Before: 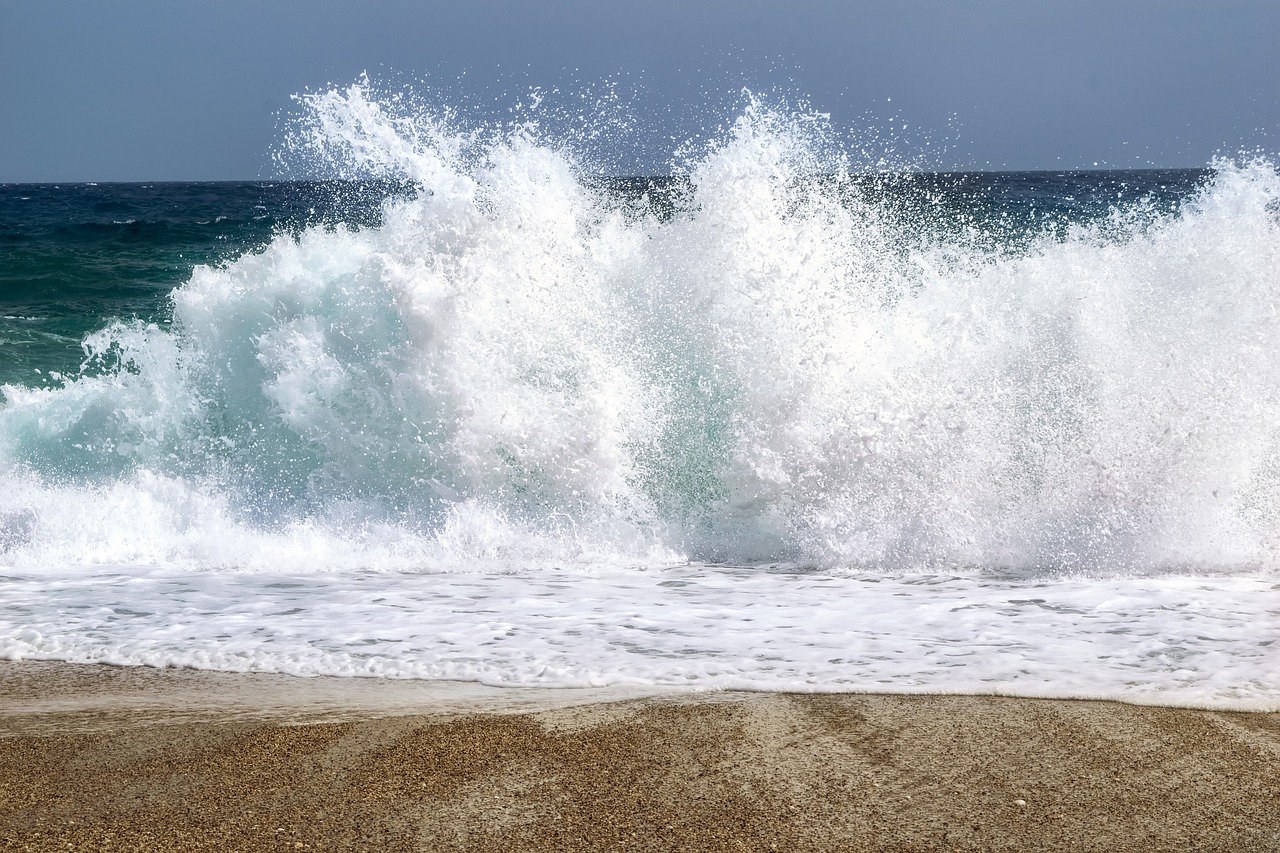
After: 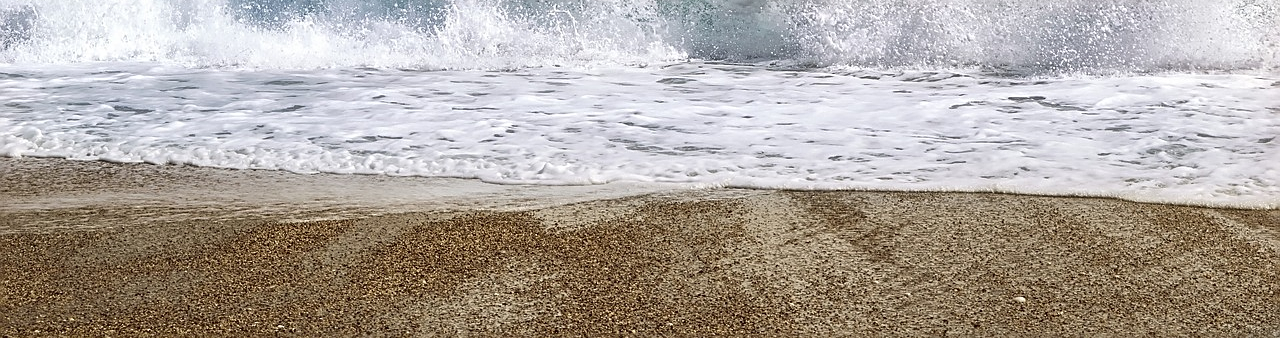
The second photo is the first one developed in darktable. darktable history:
crop and rotate: top 59.042%, bottom 1.323%
sharpen: on, module defaults
shadows and highlights: shadows -87.92, highlights -36.2, soften with gaussian
